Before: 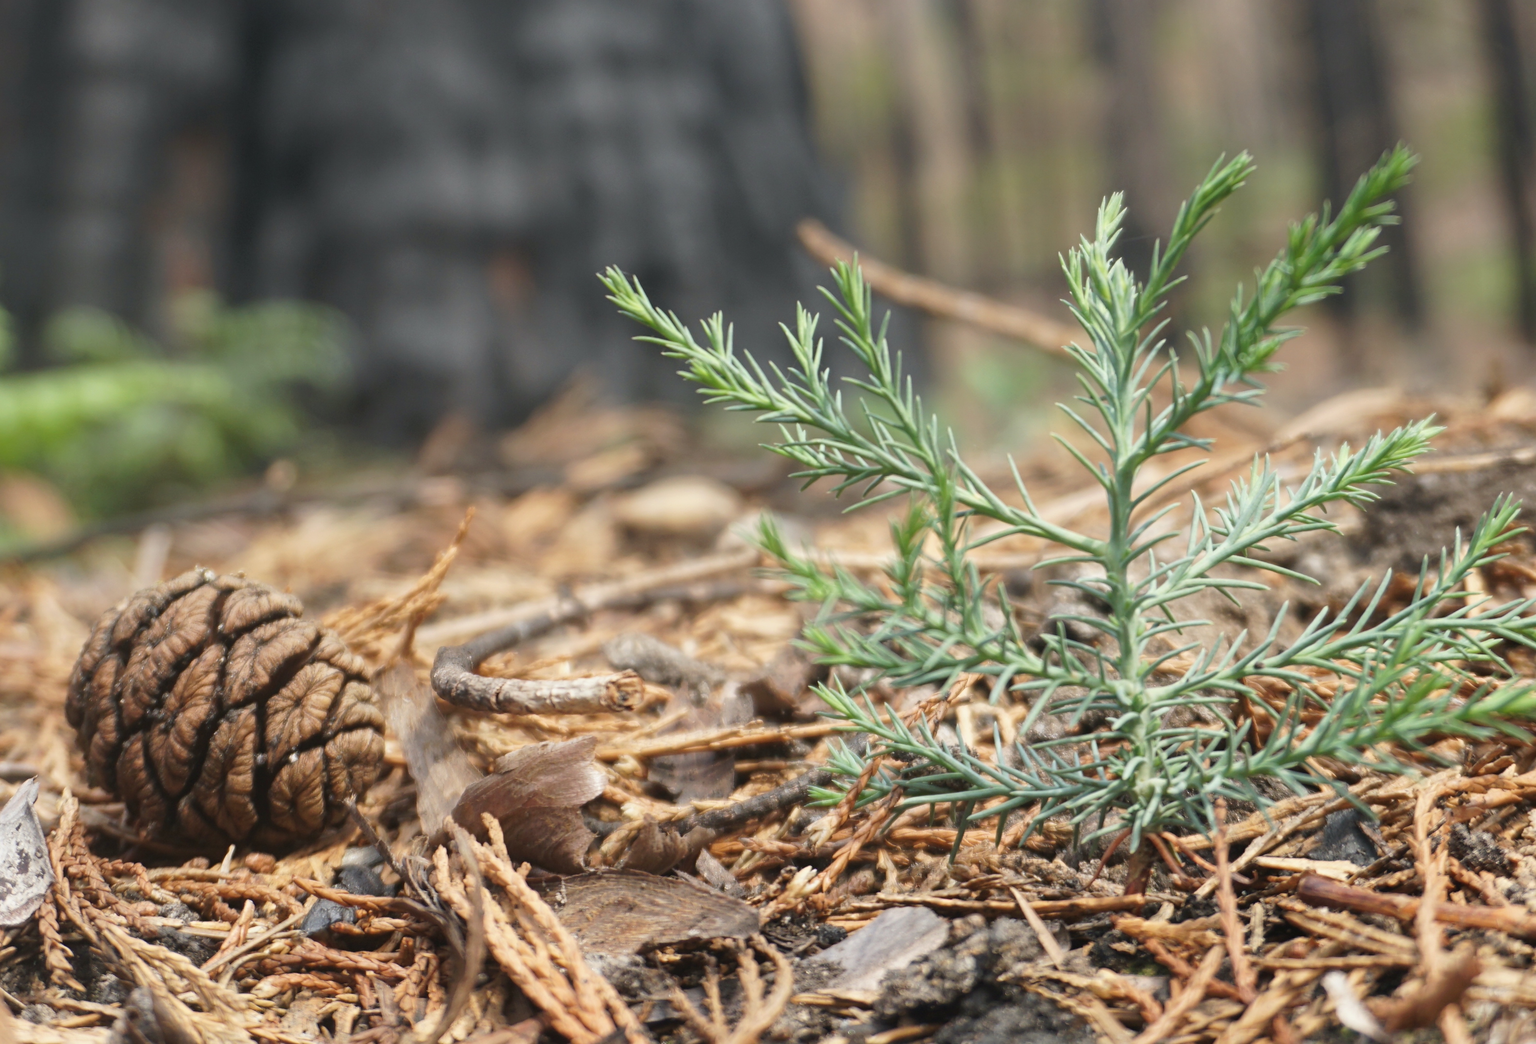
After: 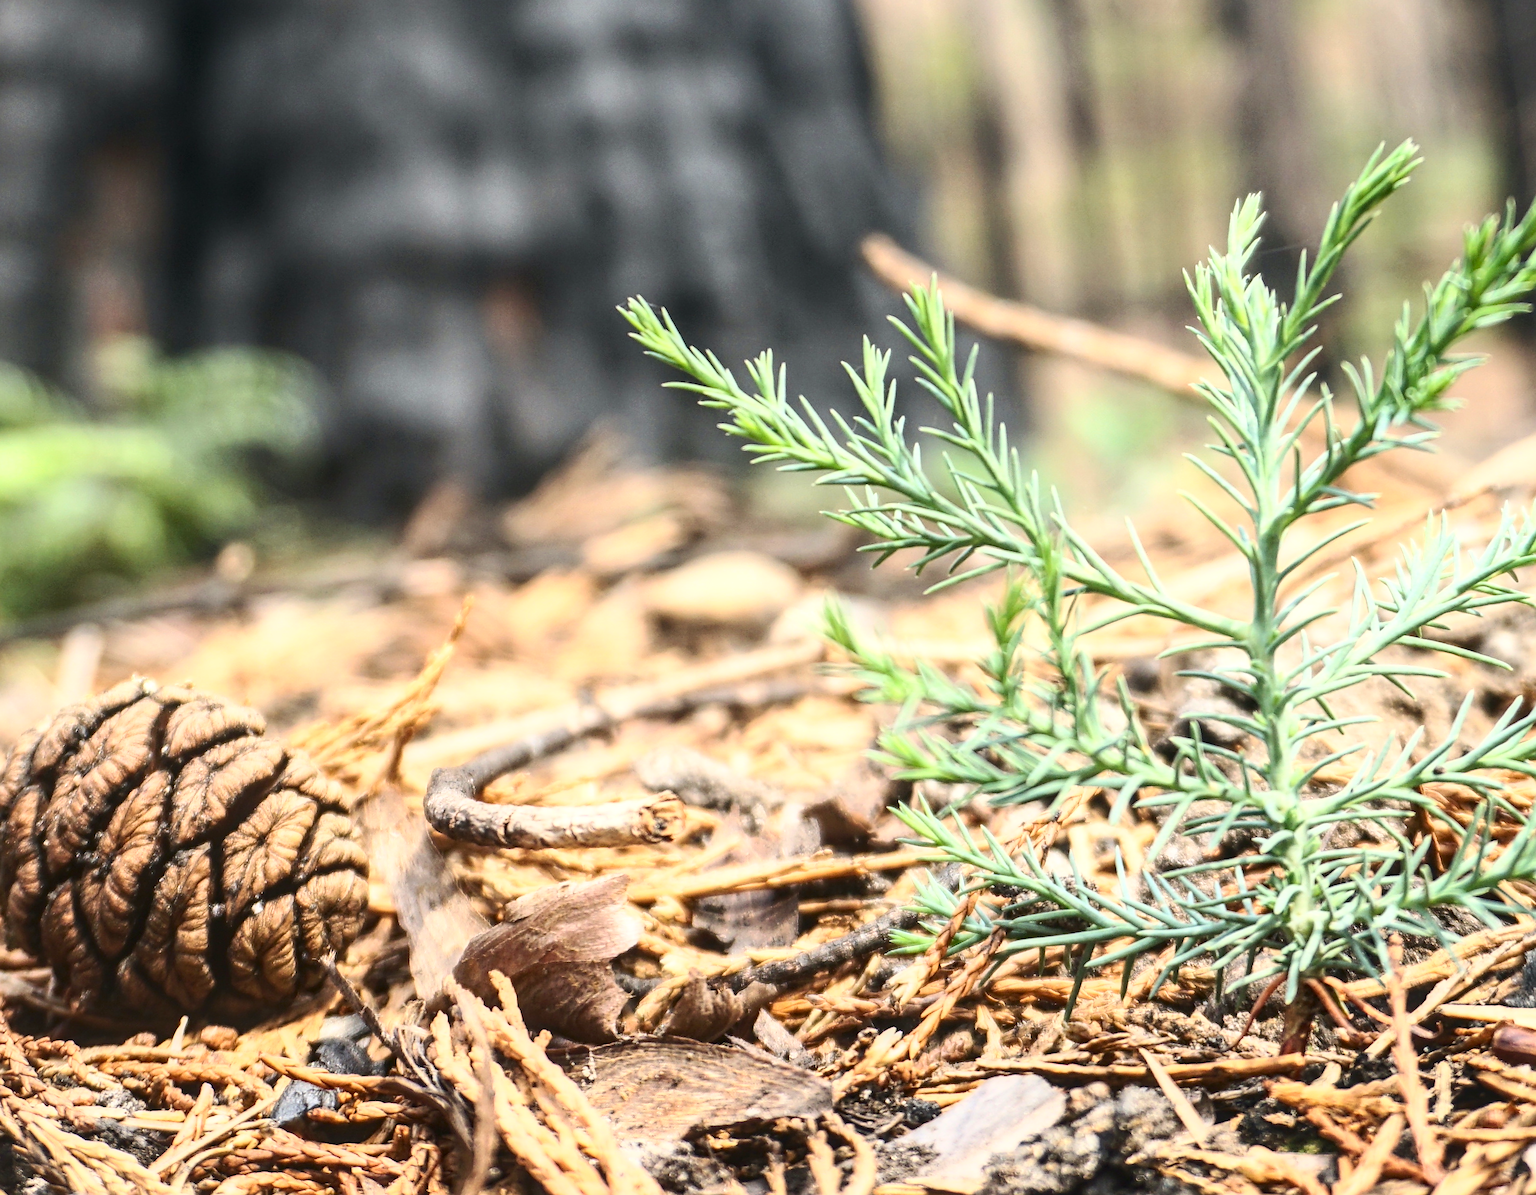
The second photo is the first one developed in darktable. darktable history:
sharpen: on, module defaults
color balance rgb: linear chroma grading › global chroma 6.956%, perceptual saturation grading › global saturation 0.093%, global vibrance 19.633%
base curve: curves: ch0 [(0, 0) (0.557, 0.834) (1, 1)]
local contrast: on, module defaults
crop and rotate: angle 1.19°, left 4.457%, top 1.205%, right 11.534%, bottom 2.599%
color correction: highlights a* 0.058, highlights b* -0.507
contrast brightness saturation: contrast 0.293
